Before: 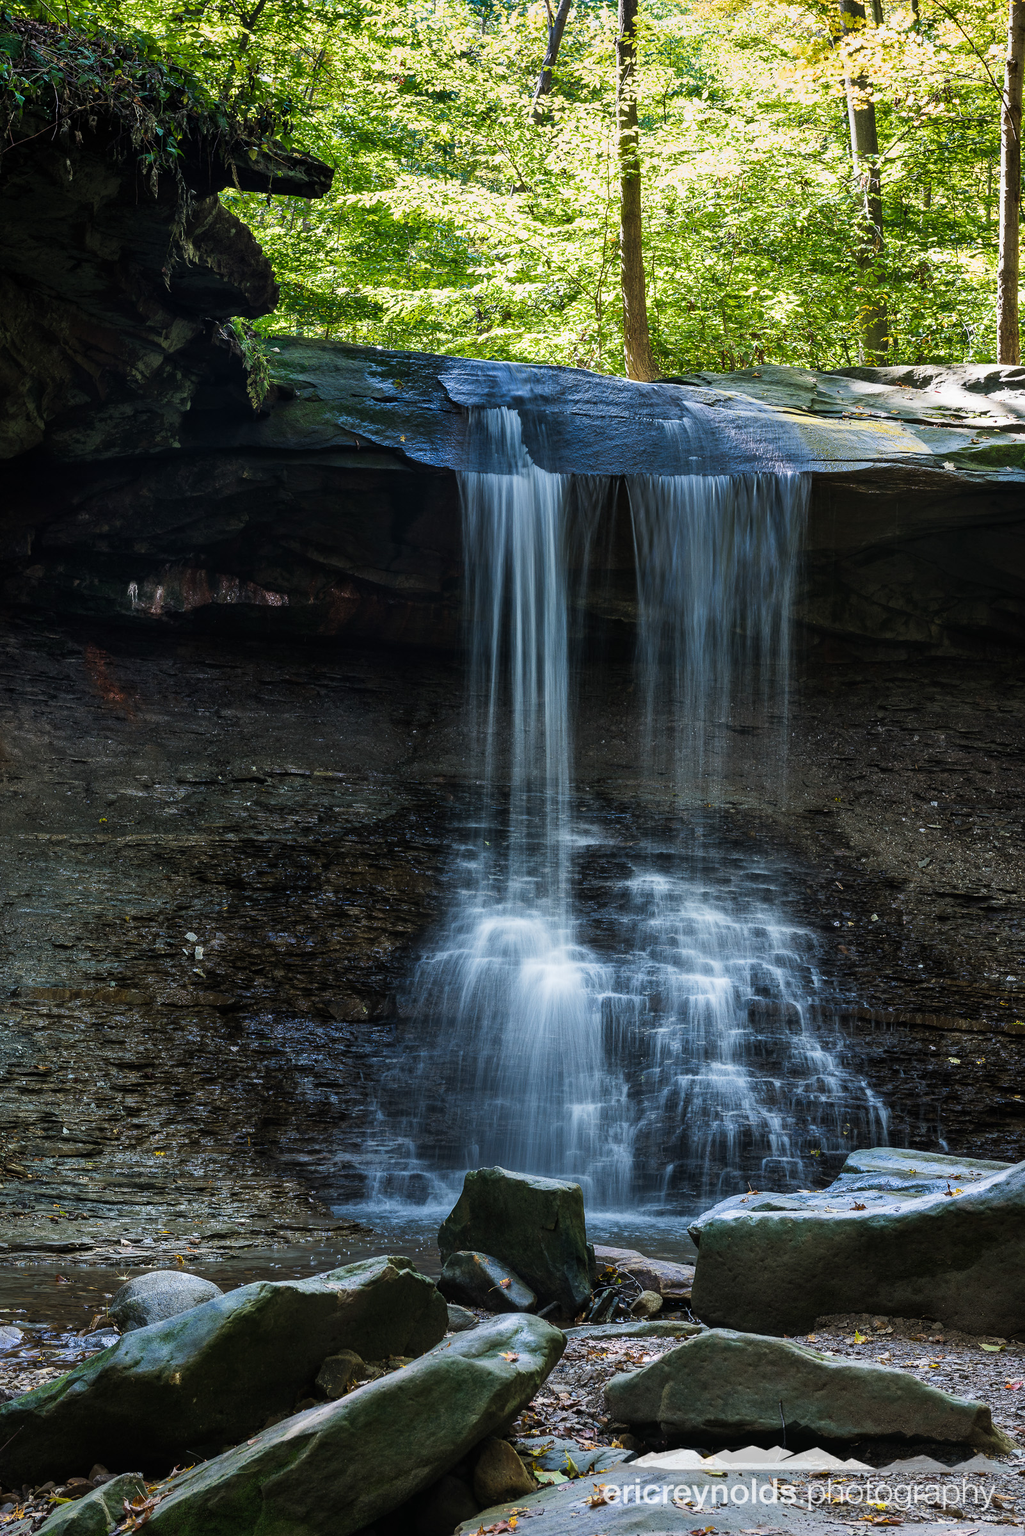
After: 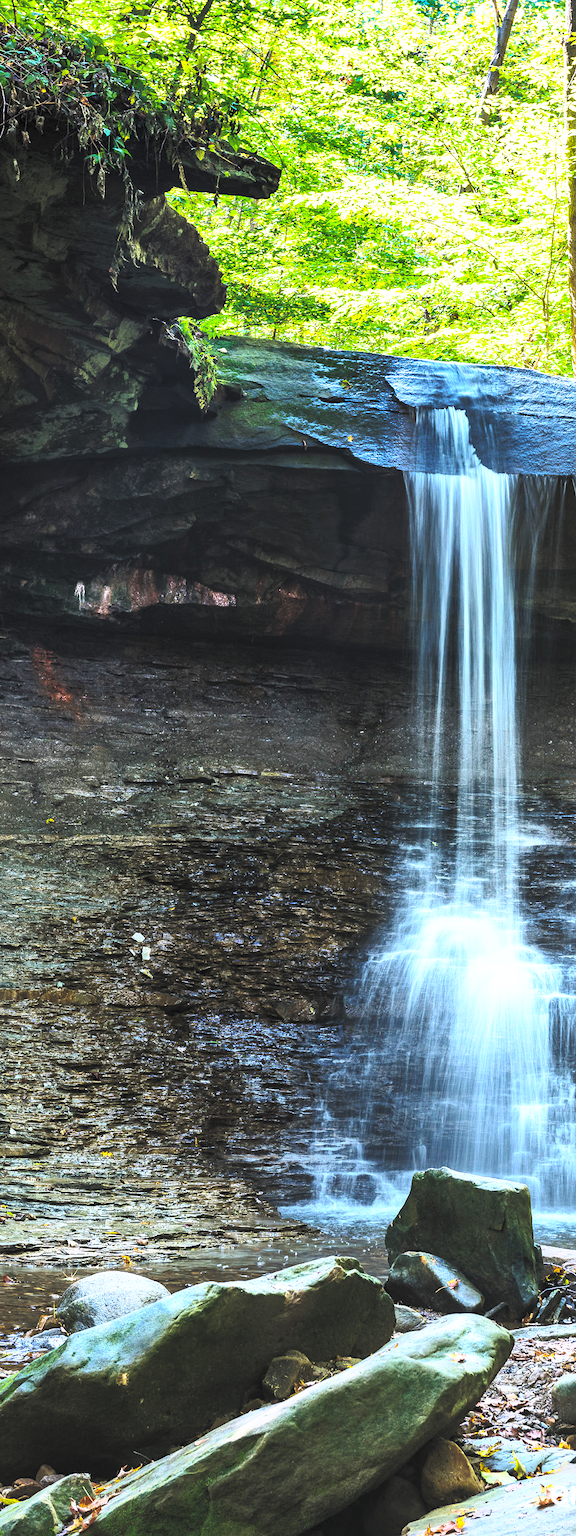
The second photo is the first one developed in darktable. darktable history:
contrast brightness saturation: contrast 0.388, brightness 0.536
crop: left 5.227%, right 38.528%
shadows and highlights: on, module defaults
base curve: curves: ch0 [(0, 0) (0.026, 0.03) (0.109, 0.232) (0.351, 0.748) (0.669, 0.968) (1, 1)], preserve colors none
